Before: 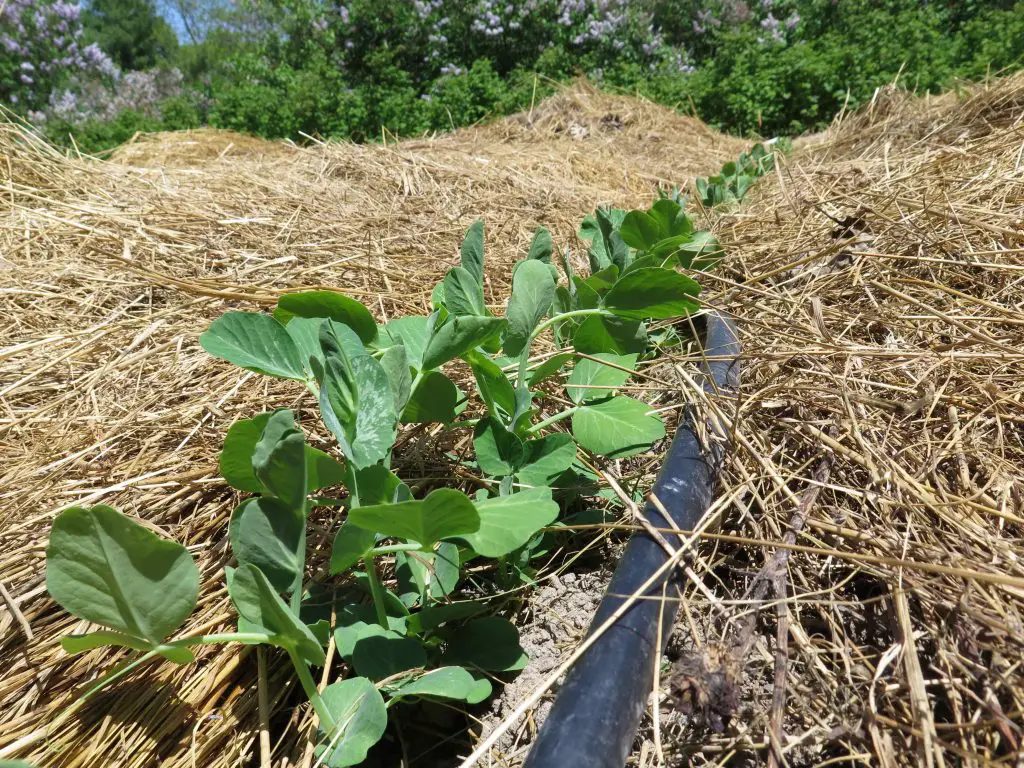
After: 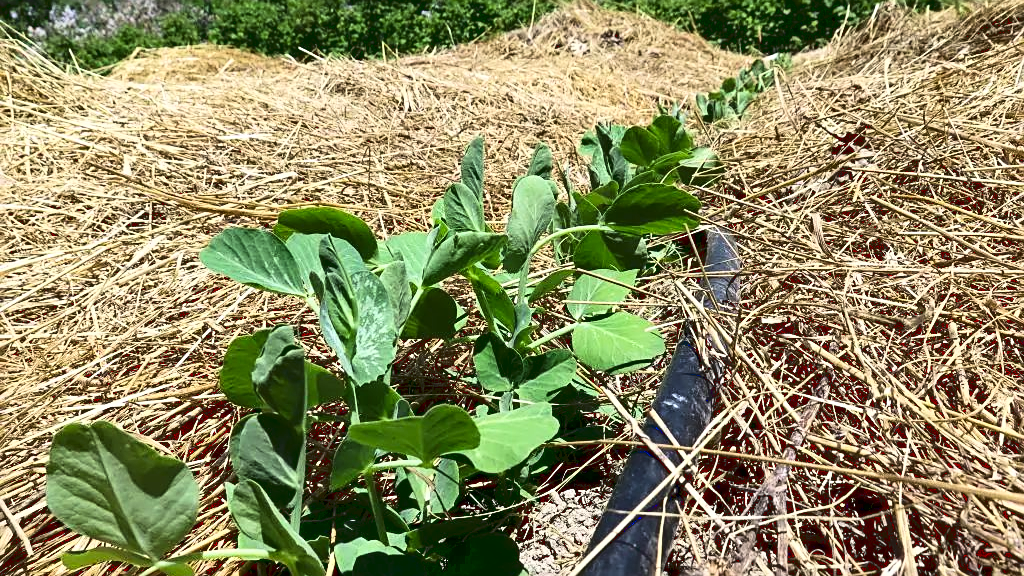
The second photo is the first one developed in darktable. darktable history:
tone curve: curves: ch0 [(0, 0) (0.003, 0.082) (0.011, 0.082) (0.025, 0.088) (0.044, 0.088) (0.069, 0.093) (0.1, 0.101) (0.136, 0.109) (0.177, 0.129) (0.224, 0.155) (0.277, 0.214) (0.335, 0.289) (0.399, 0.378) (0.468, 0.476) (0.543, 0.589) (0.623, 0.713) (0.709, 0.826) (0.801, 0.908) (0.898, 0.98) (1, 1)], color space Lab, linked channels, preserve colors none
crop: top 11.034%, bottom 13.899%
sharpen: on, module defaults
exposure: black level correction 0.009, compensate highlight preservation false
